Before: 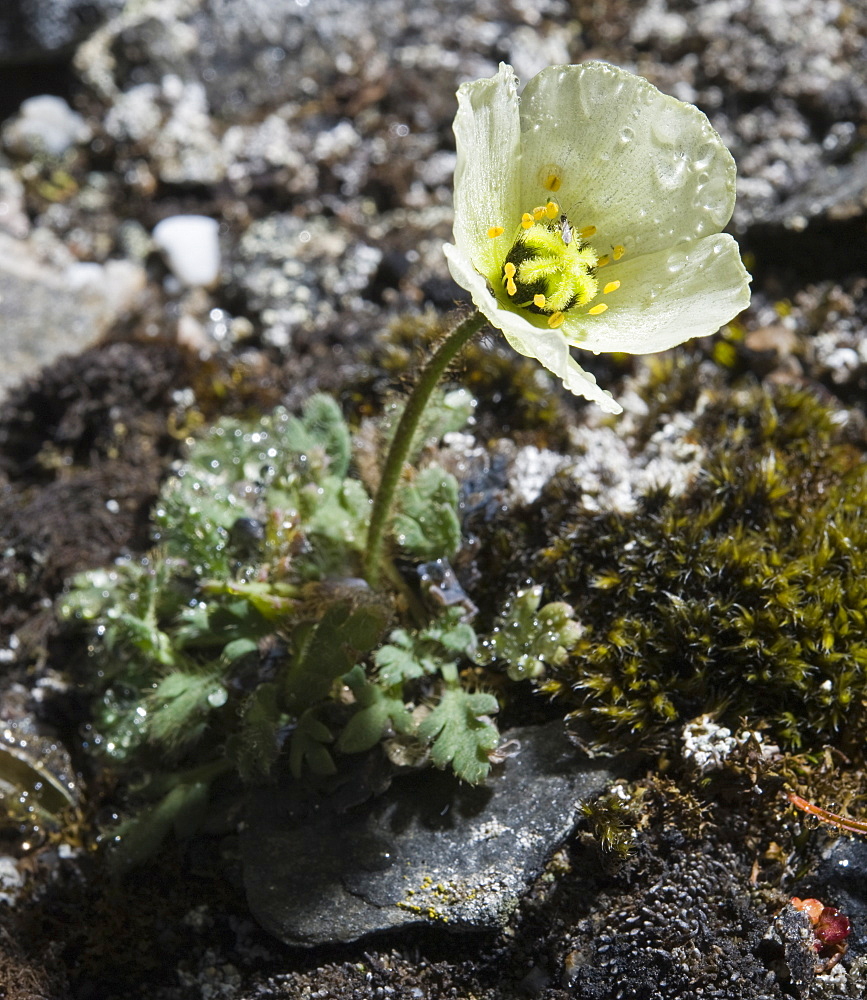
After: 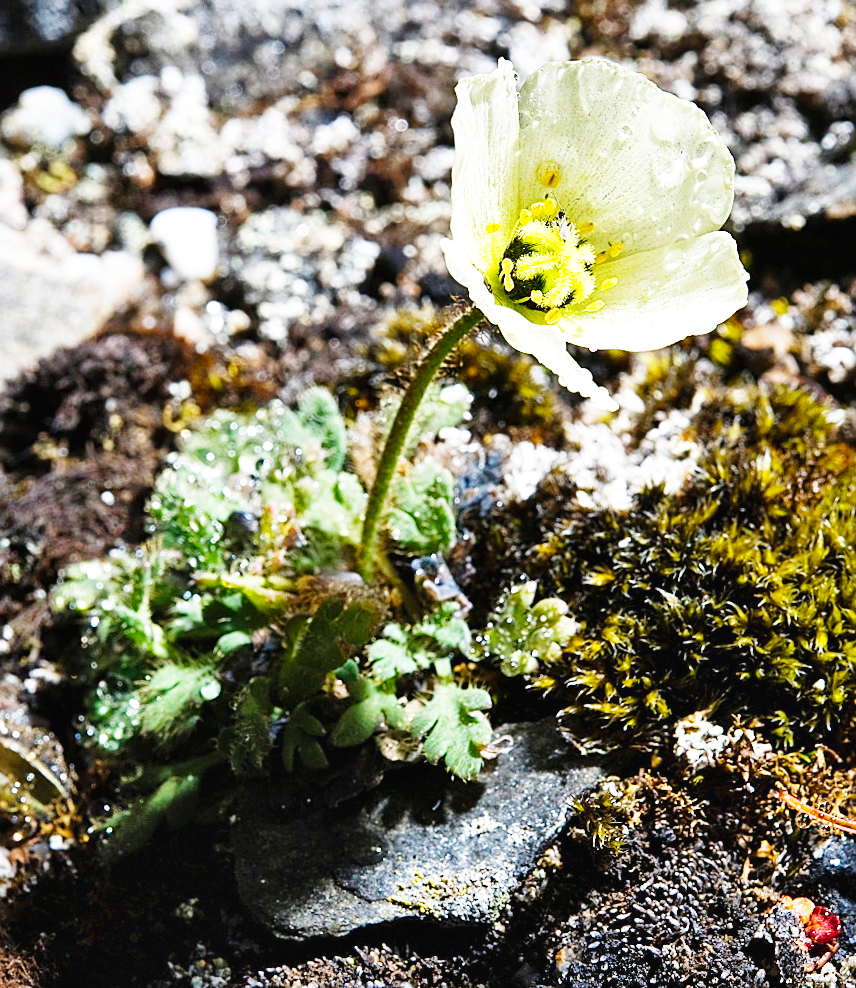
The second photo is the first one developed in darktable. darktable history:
crop and rotate: angle -0.587°
shadows and highlights: shadows 60.25, soften with gaussian
sharpen: on, module defaults
base curve: curves: ch0 [(0, 0.003) (0.001, 0.002) (0.006, 0.004) (0.02, 0.022) (0.048, 0.086) (0.094, 0.234) (0.162, 0.431) (0.258, 0.629) (0.385, 0.8) (0.548, 0.918) (0.751, 0.988) (1, 1)], preserve colors none
